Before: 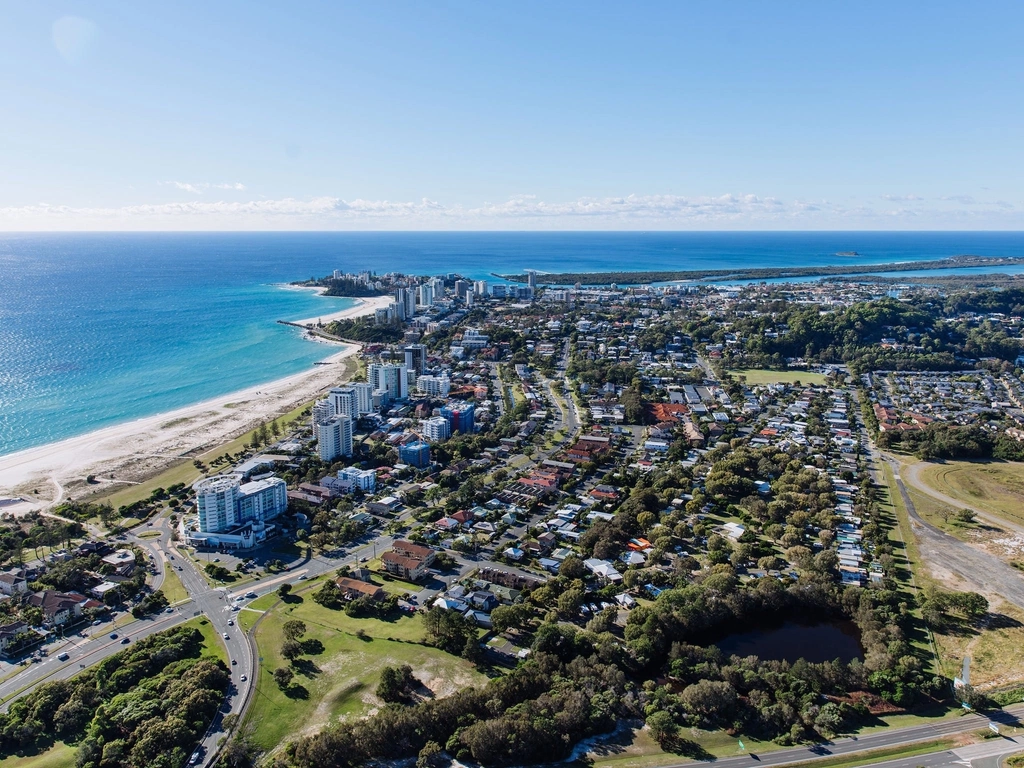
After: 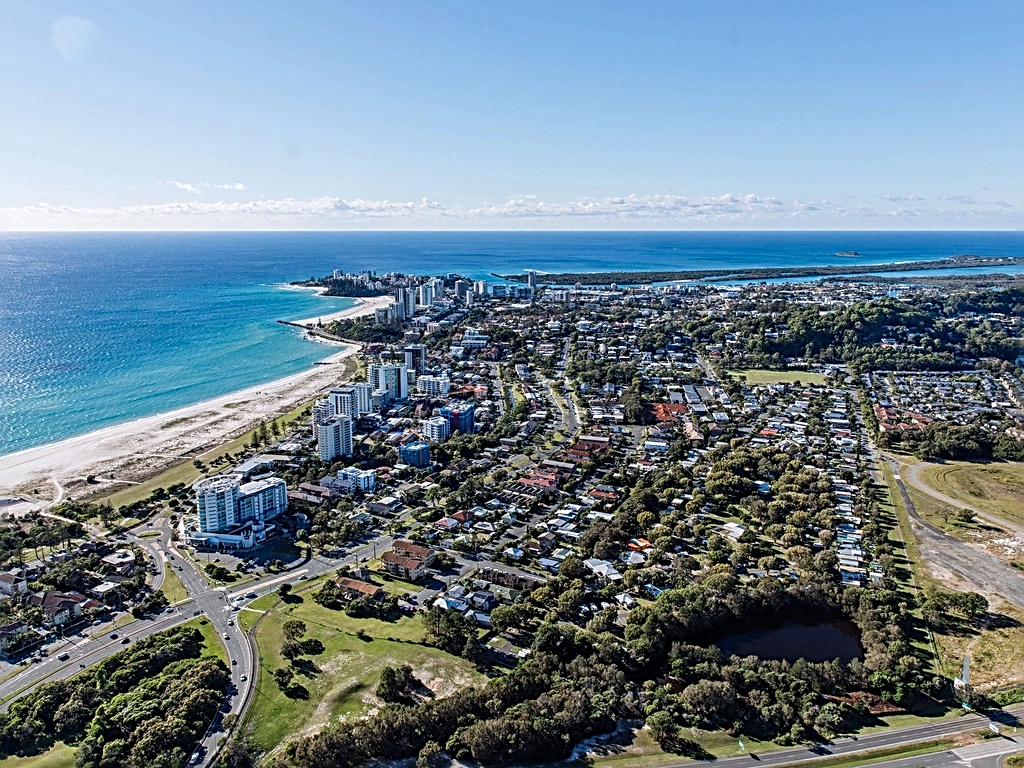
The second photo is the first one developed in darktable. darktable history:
white balance: red 1, blue 1
local contrast: on, module defaults
sharpen: radius 3.025, amount 0.757
